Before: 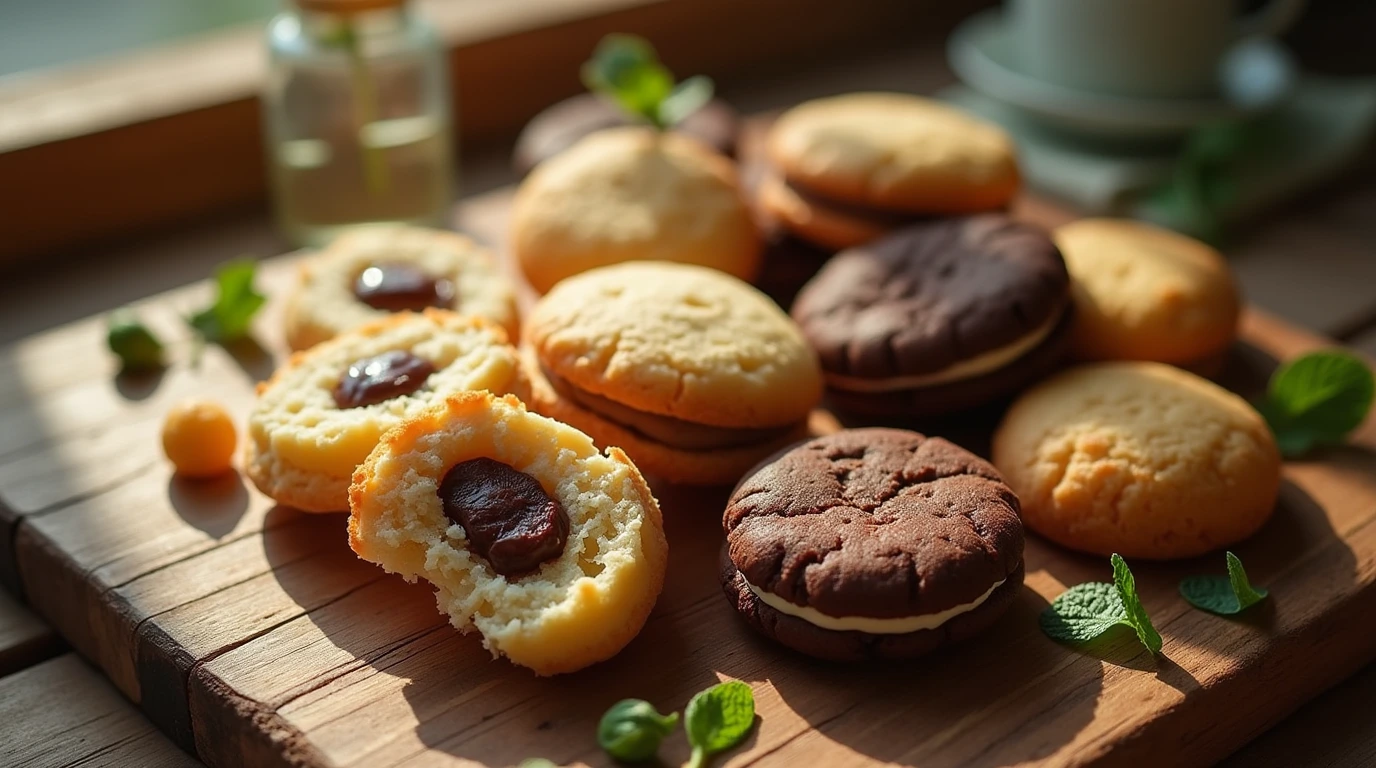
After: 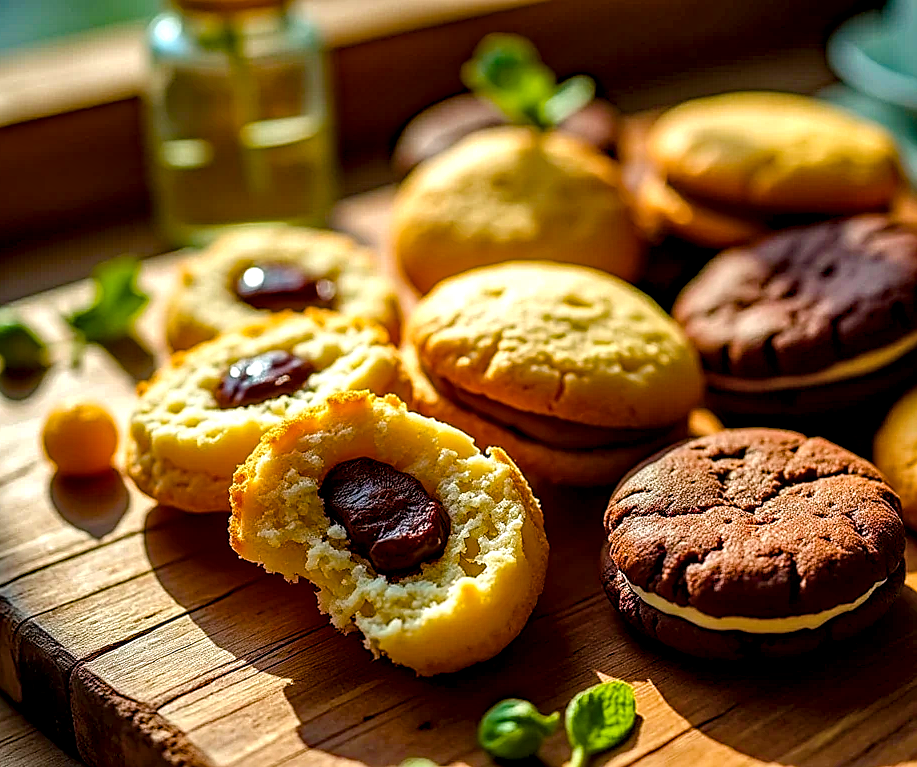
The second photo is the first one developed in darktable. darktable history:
color balance rgb: perceptual saturation grading › global saturation 20%, perceptual saturation grading › highlights -25%, perceptual saturation grading › shadows 25%, global vibrance 50%
crop and rotate: left 8.786%, right 24.548%
haze removal: strength 0.4, distance 0.22, compatibility mode true, adaptive false
local contrast: highlights 79%, shadows 56%, detail 175%, midtone range 0.428
sharpen: on, module defaults
shadows and highlights: shadows 49, highlights -41, soften with gaussian
